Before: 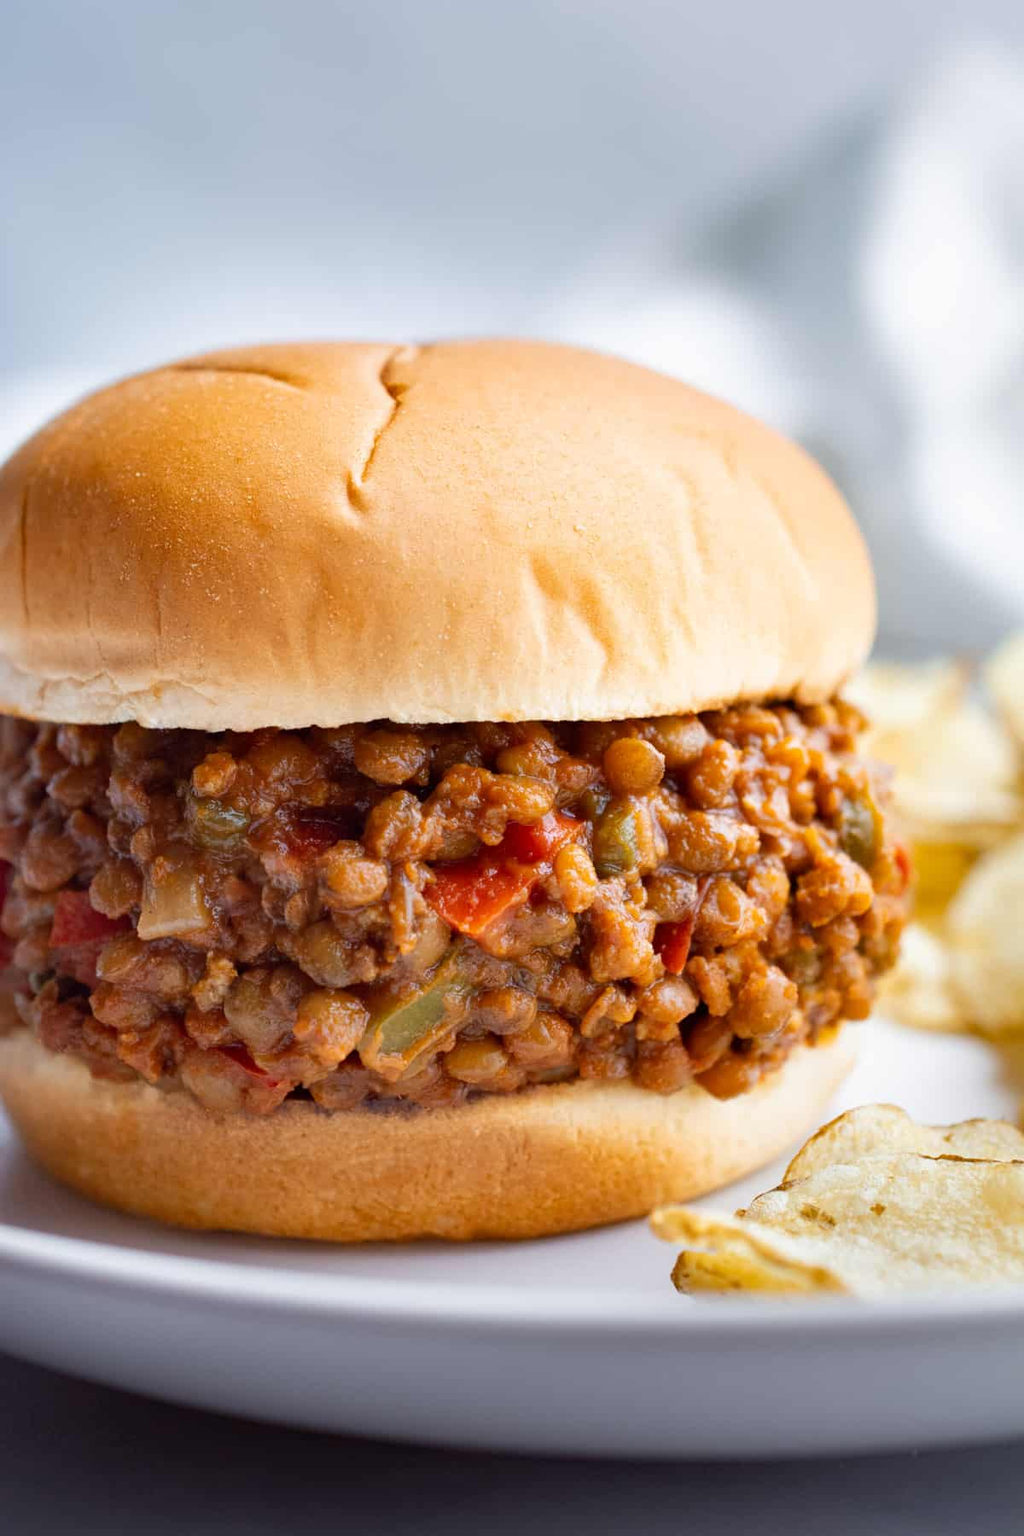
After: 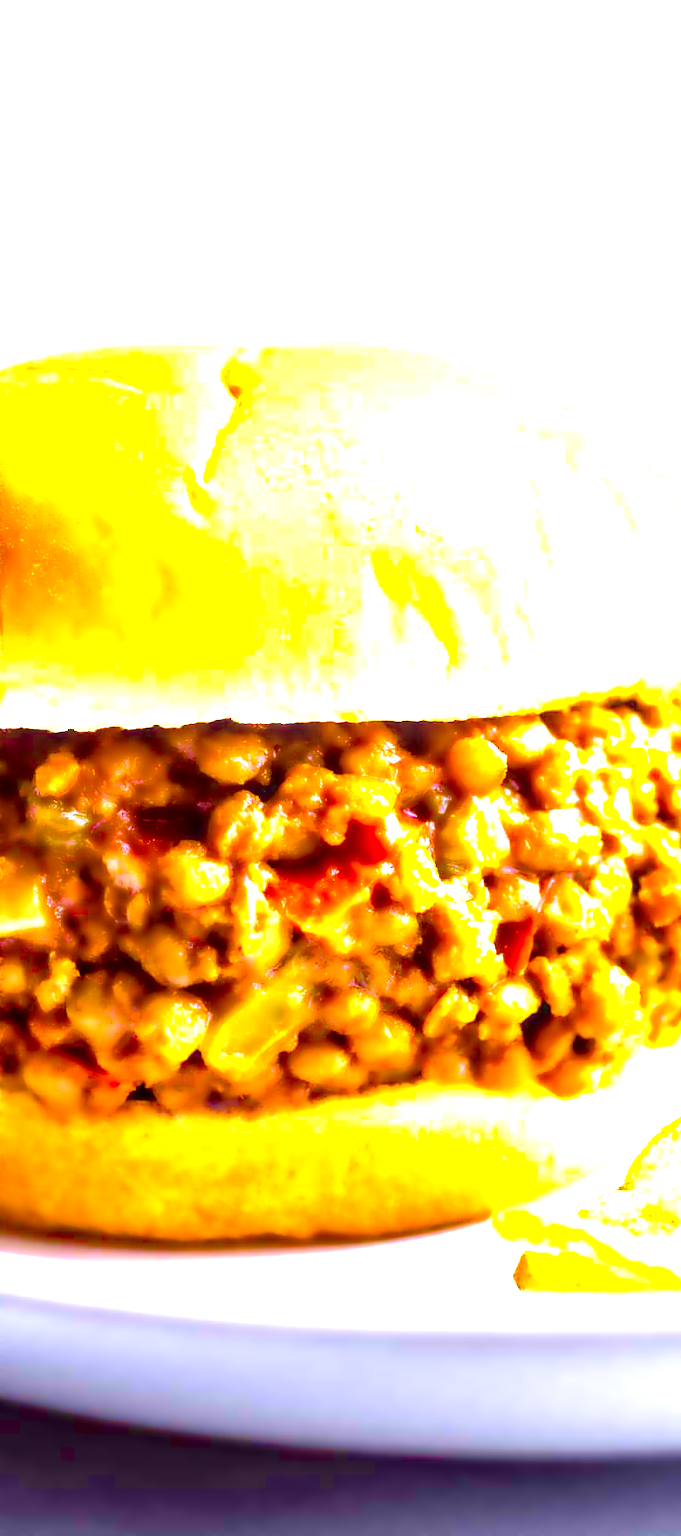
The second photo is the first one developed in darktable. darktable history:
local contrast: highlights 19%, detail 186%
lowpass: radius 4, soften with bilateral filter, unbound 0
crop: left 15.419%, right 17.914%
exposure: exposure 1 EV, compensate highlight preservation false
color balance rgb: linear chroma grading › global chroma 25%, perceptual saturation grading › global saturation 40%, perceptual saturation grading › highlights -50%, perceptual saturation grading › shadows 30%, perceptual brilliance grading › global brilliance 25%, global vibrance 60%
